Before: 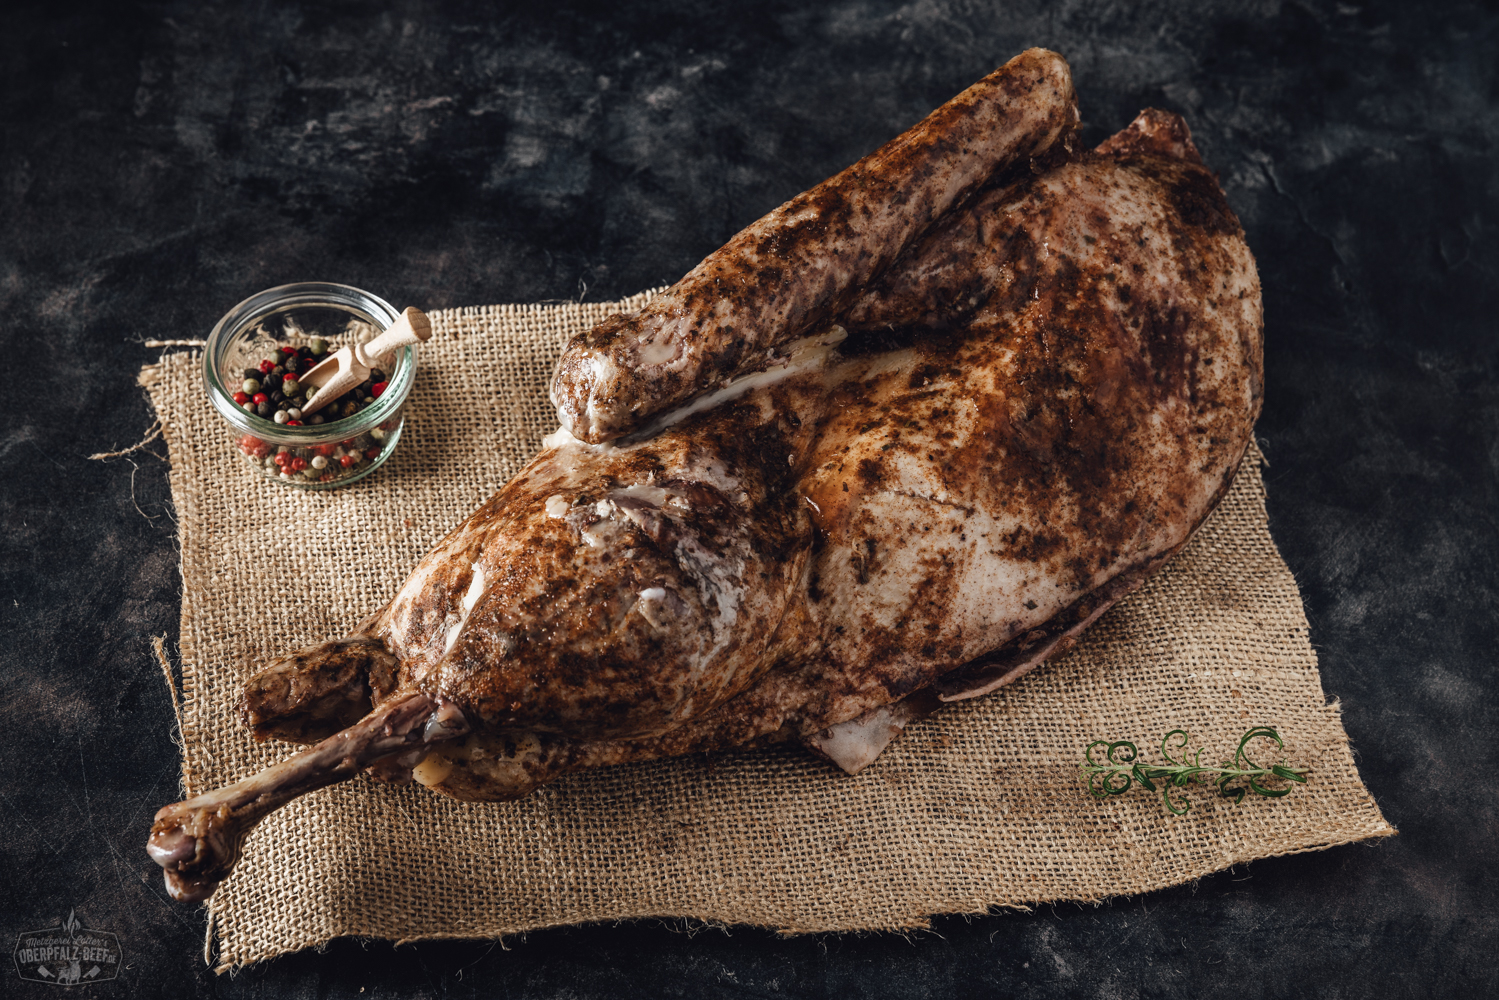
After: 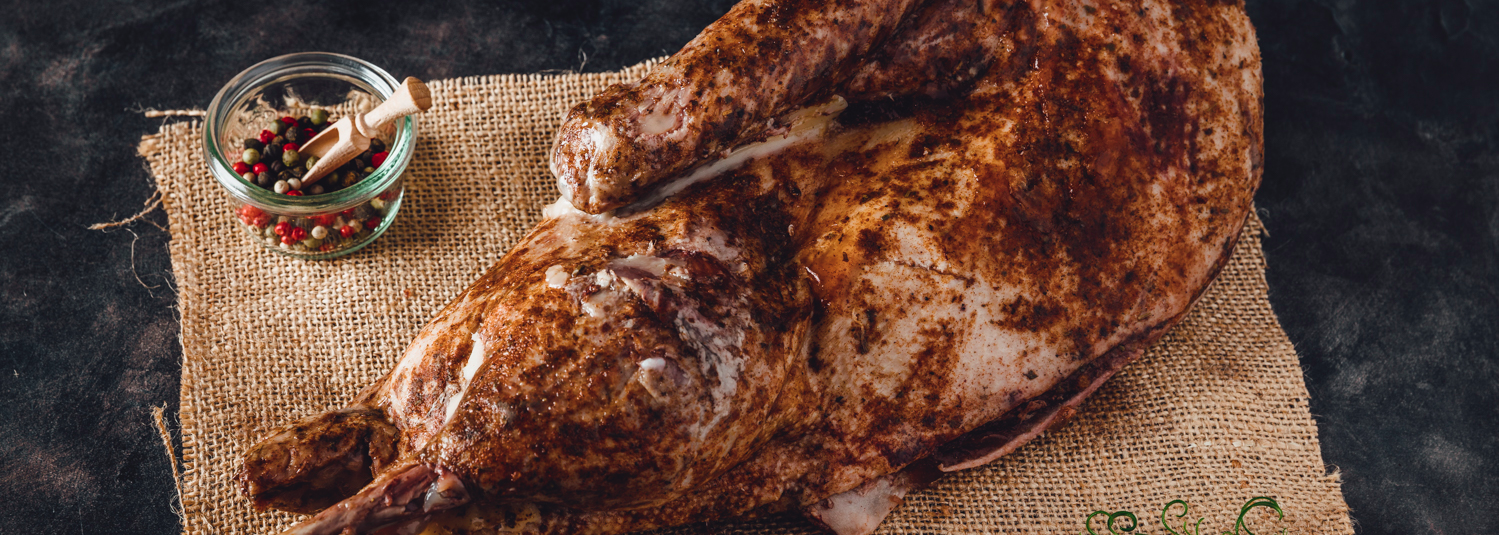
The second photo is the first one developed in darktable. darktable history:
crop and rotate: top 23.043%, bottom 23.437%
color contrast: green-magenta contrast 1.73, blue-yellow contrast 1.15
contrast brightness saturation: contrast -0.05, saturation -0.41
color balance rgb: linear chroma grading › global chroma 23.15%, perceptual saturation grading › global saturation 28.7%, perceptual saturation grading › mid-tones 12.04%, perceptual saturation grading › shadows 10.19%, global vibrance 22.22%
